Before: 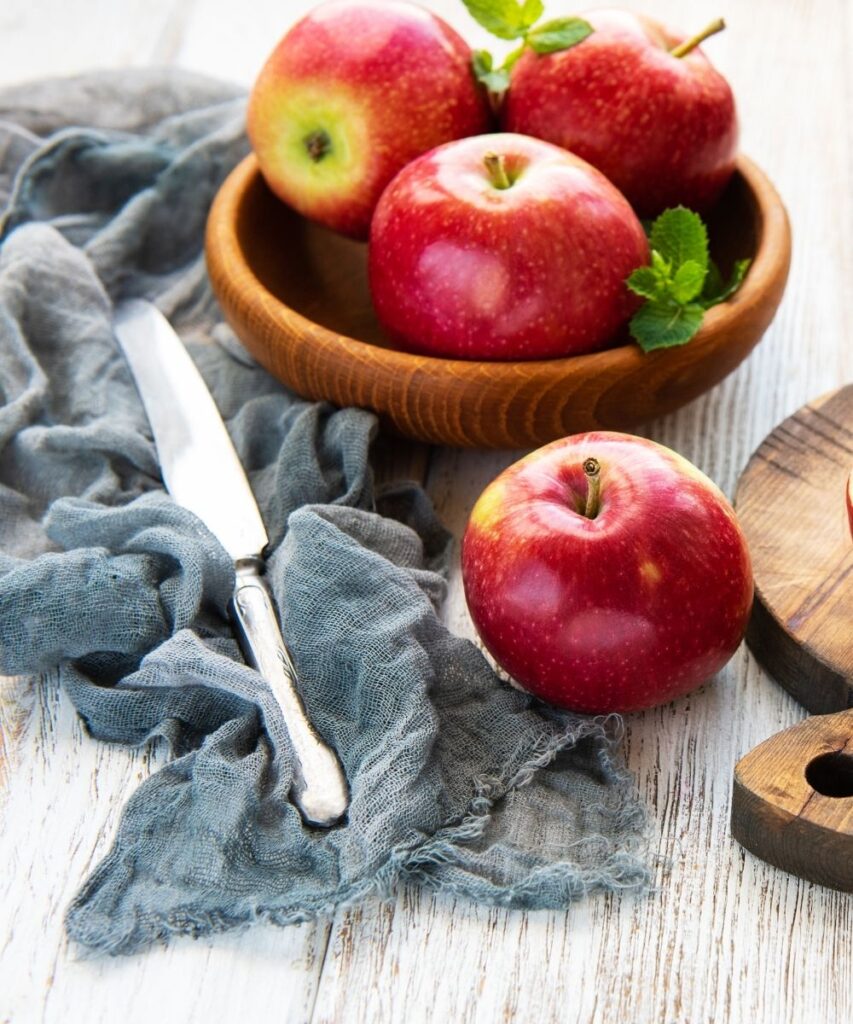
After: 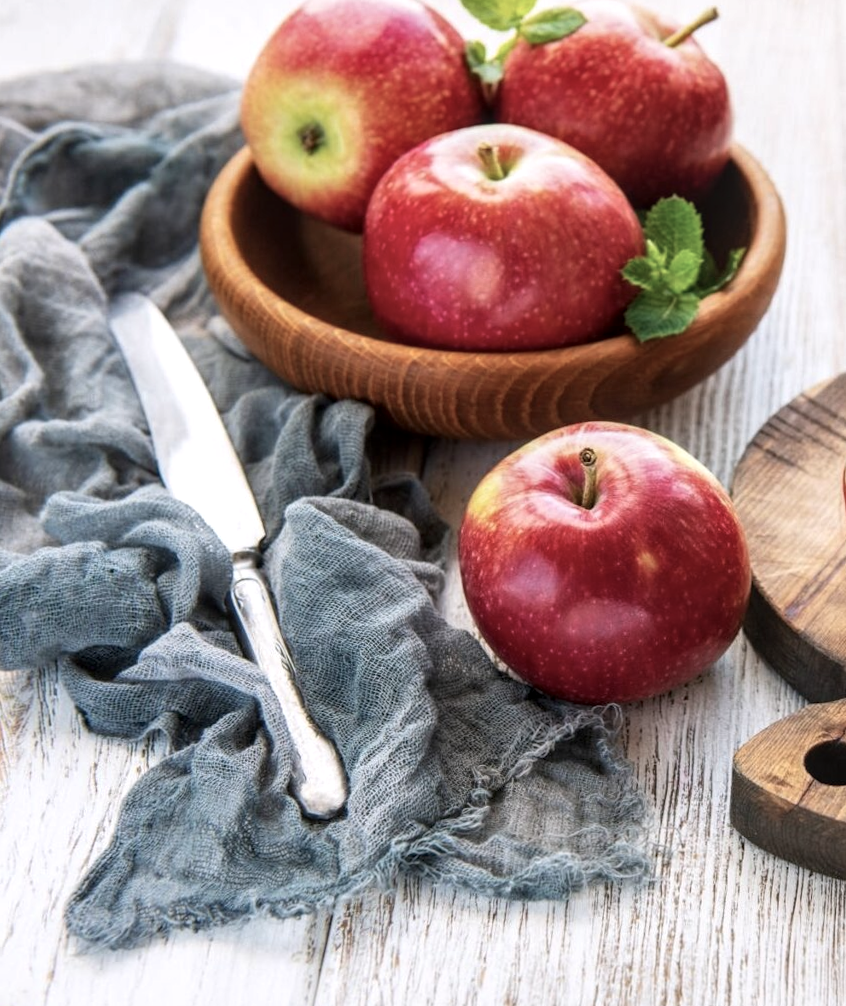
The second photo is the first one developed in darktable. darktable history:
white balance: red 1.009, blue 1.027
color balance: input saturation 80.07%
local contrast: on, module defaults
rotate and perspective: rotation -0.45°, automatic cropping original format, crop left 0.008, crop right 0.992, crop top 0.012, crop bottom 0.988
